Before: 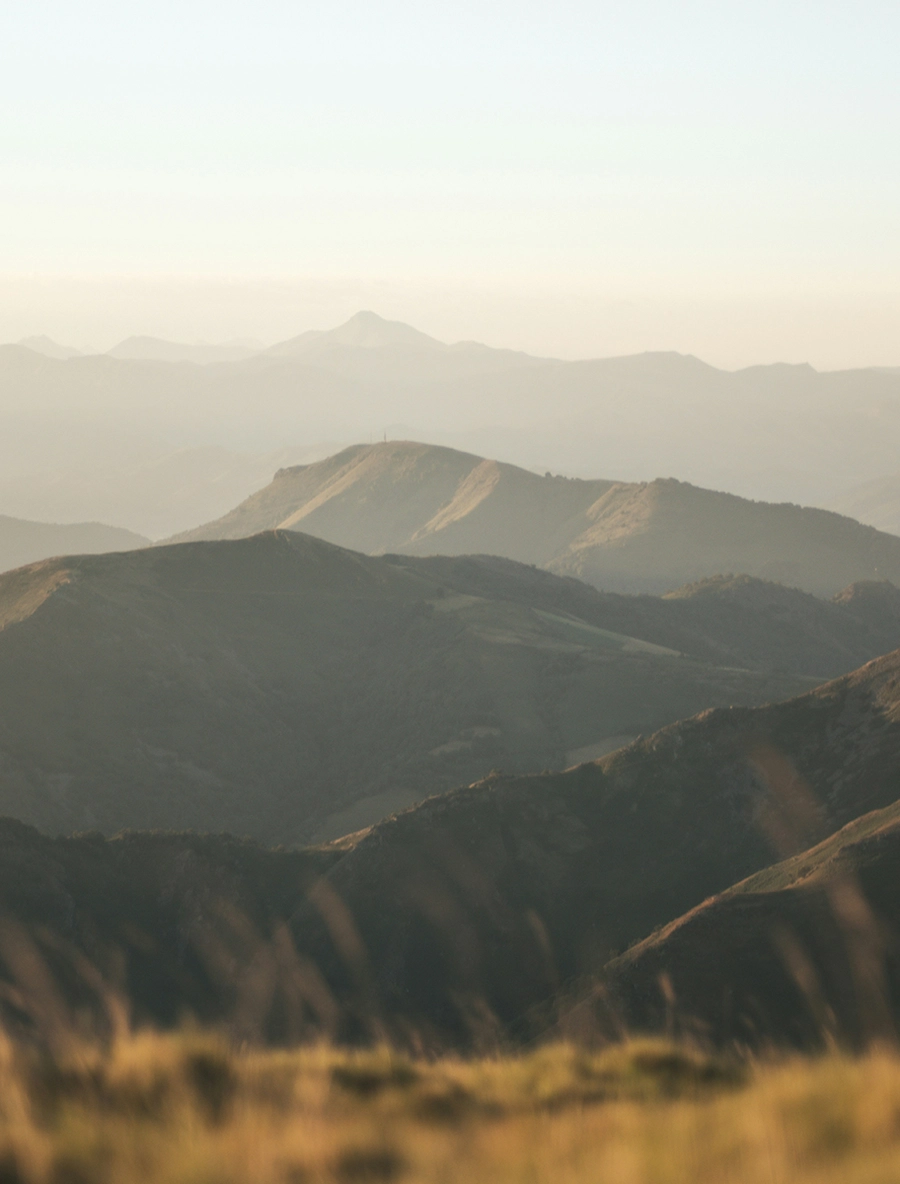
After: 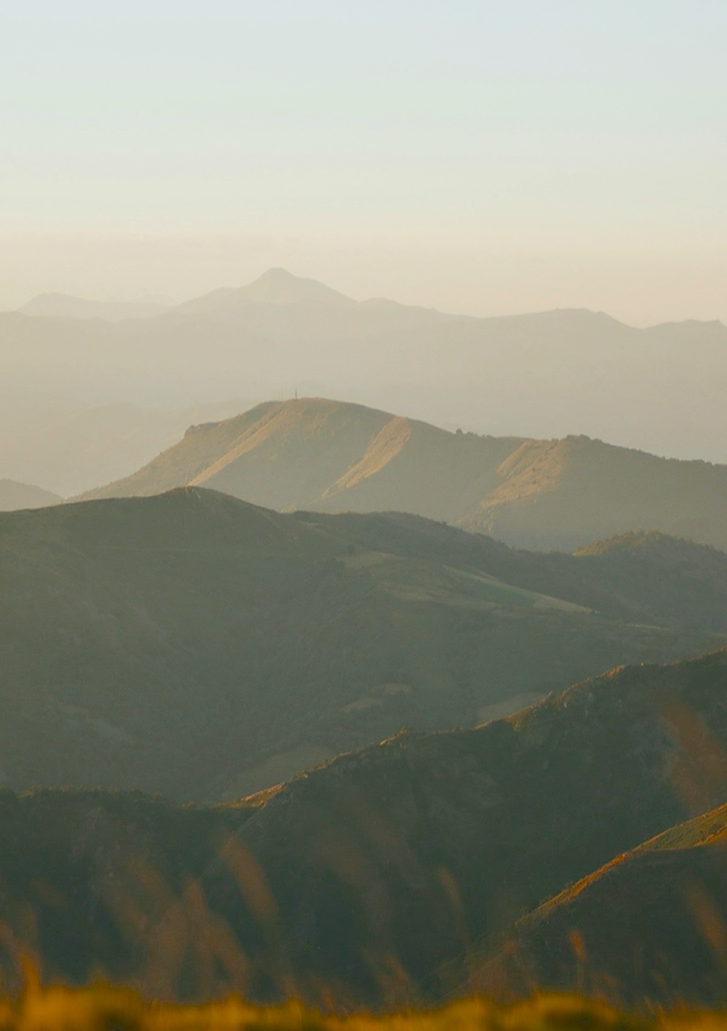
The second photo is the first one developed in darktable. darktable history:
color balance rgb: shadows lift › chroma 0.971%, shadows lift › hue 115.85°, perceptual saturation grading › global saturation 36.039%, perceptual saturation grading › shadows 35.324%, global vibrance -8.624%, contrast -12.5%, saturation formula JzAzBz (2021)
sharpen: radius 1.824, amount 0.391, threshold 1.158
crop: left 9.939%, top 3.65%, right 9.18%, bottom 9.2%
